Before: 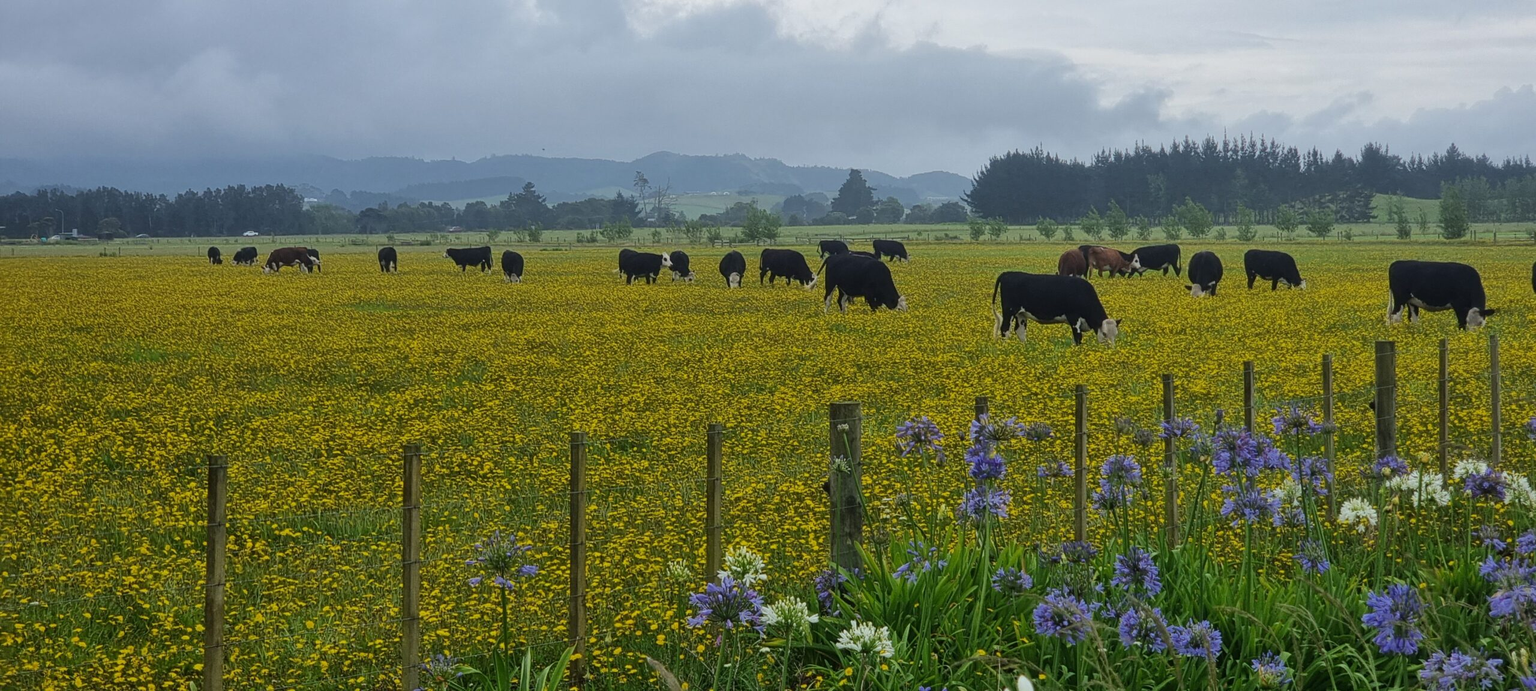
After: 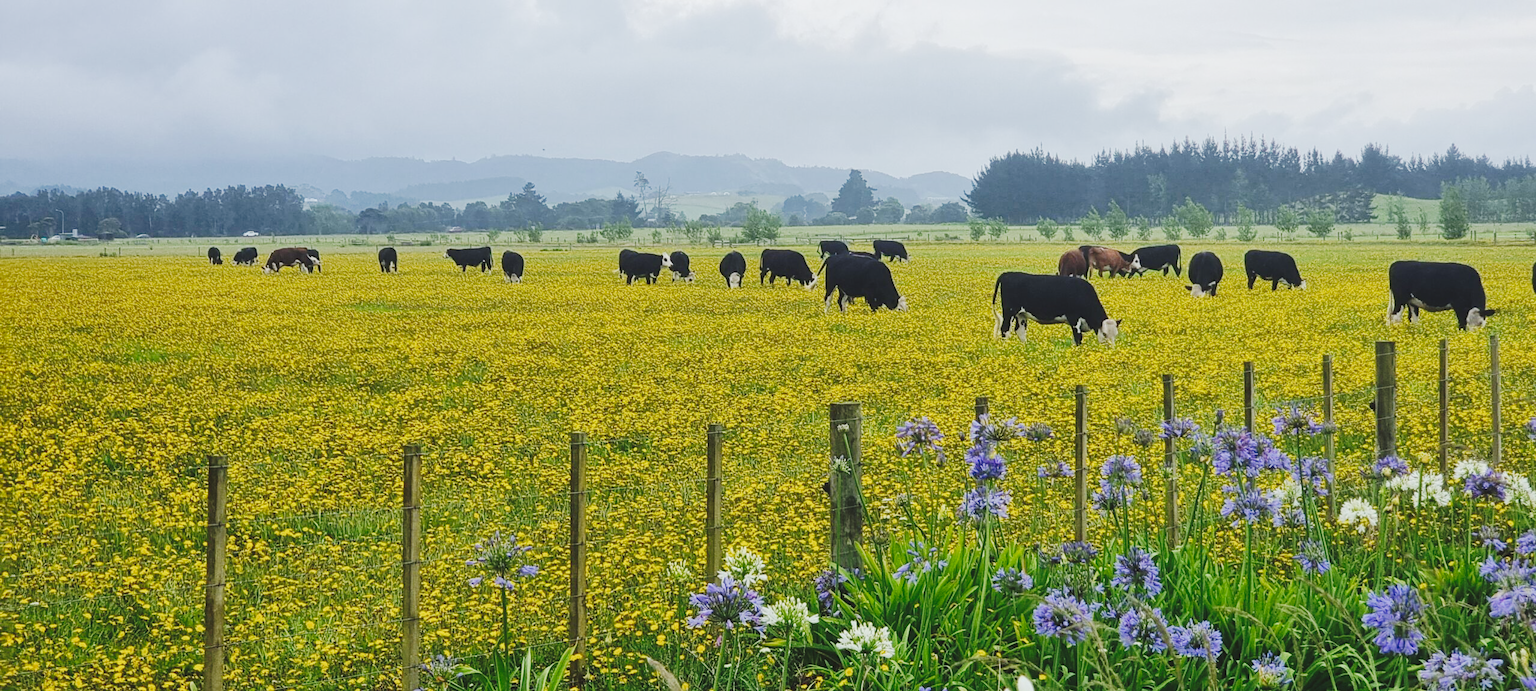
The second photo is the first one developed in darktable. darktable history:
base curve: curves: ch0 [(0, 0) (0.158, 0.273) (0.879, 0.895) (1, 1)], preserve colors none
tone curve: curves: ch0 [(0, 0) (0.003, 0.065) (0.011, 0.072) (0.025, 0.09) (0.044, 0.104) (0.069, 0.116) (0.1, 0.127) (0.136, 0.15) (0.177, 0.184) (0.224, 0.223) (0.277, 0.28) (0.335, 0.361) (0.399, 0.443) (0.468, 0.525) (0.543, 0.616) (0.623, 0.713) (0.709, 0.79) (0.801, 0.866) (0.898, 0.933) (1, 1)], preserve colors none
